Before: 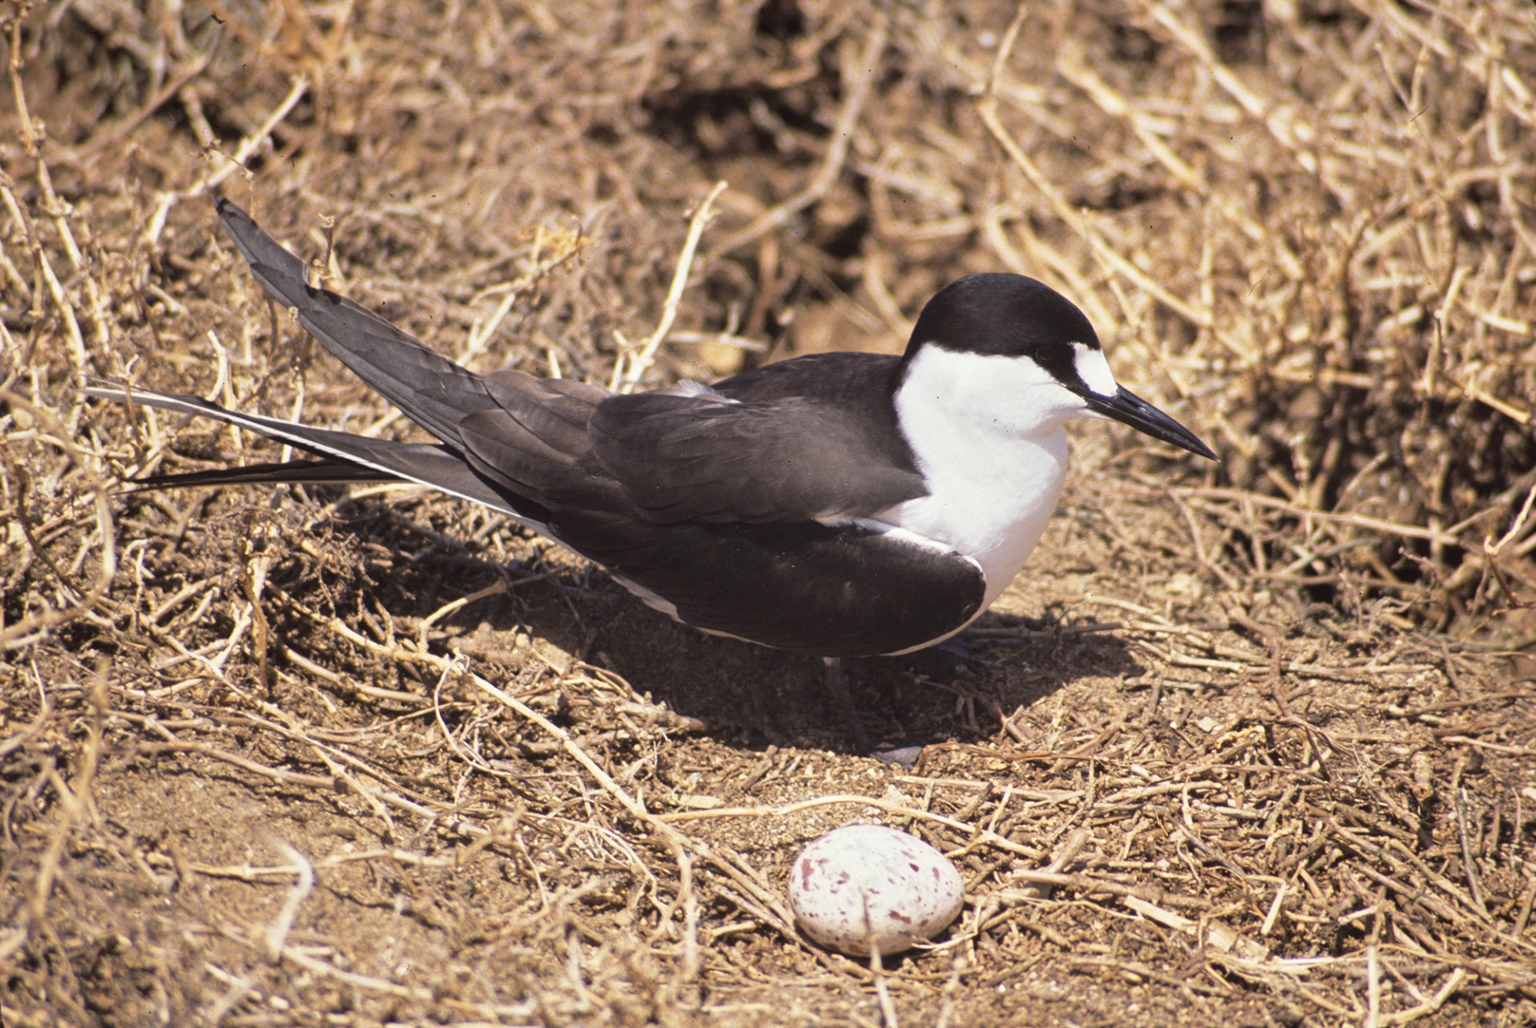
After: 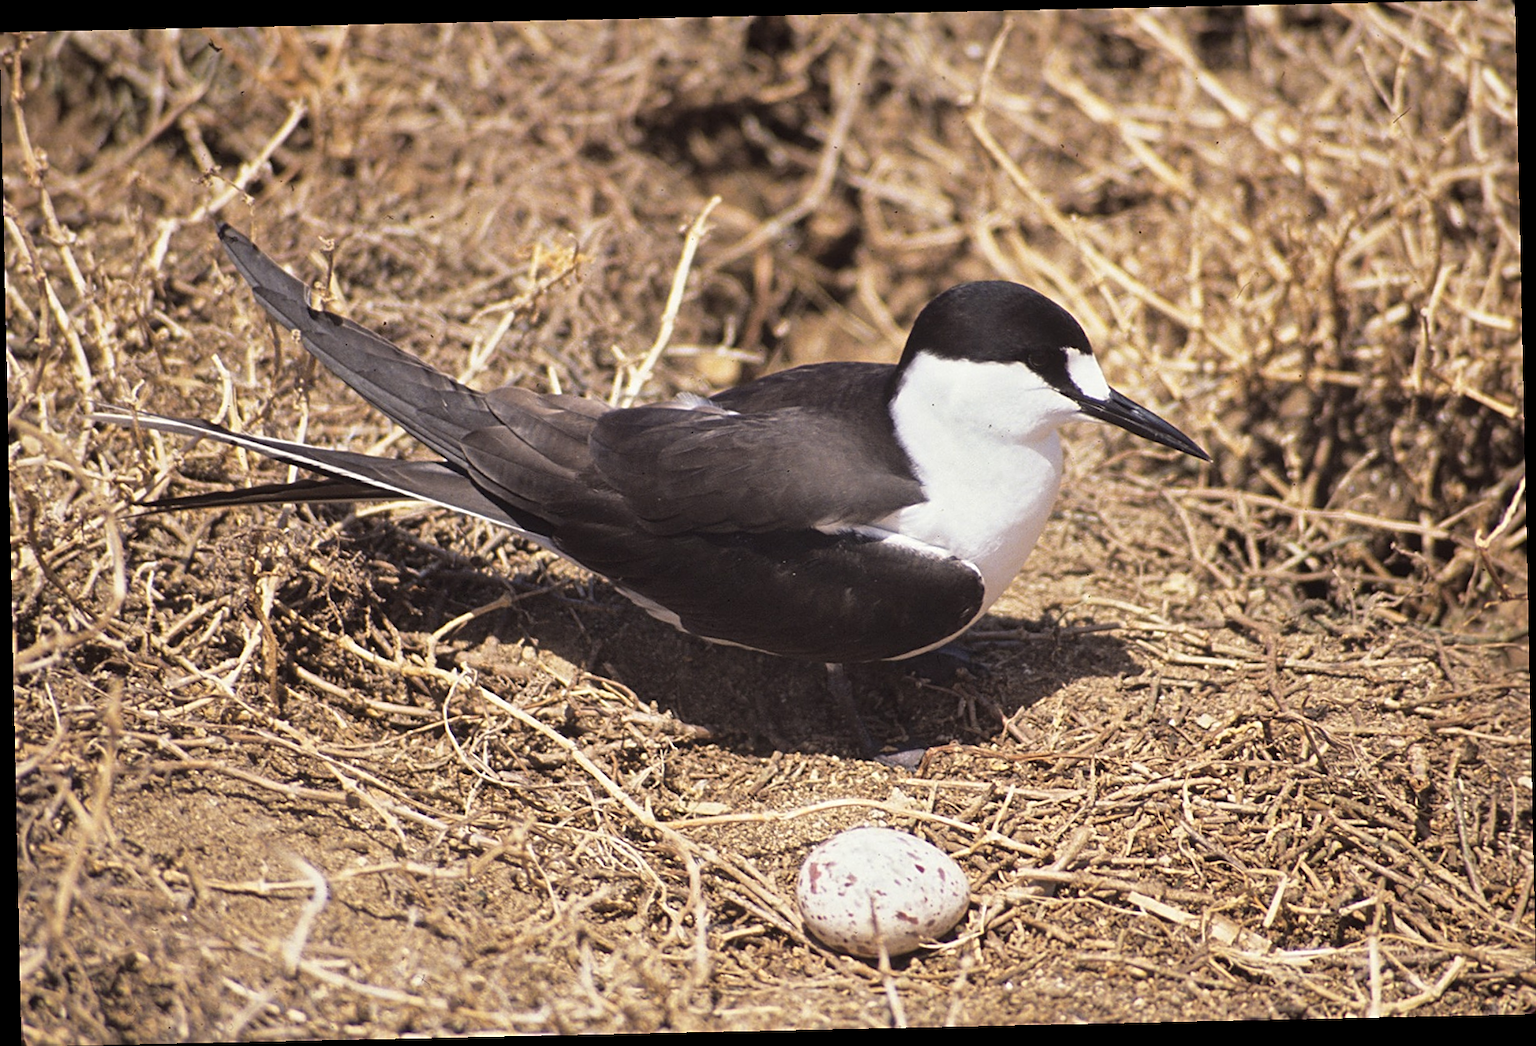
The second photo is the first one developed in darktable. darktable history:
sharpen: on, module defaults
rotate and perspective: rotation -1.24°, automatic cropping off
